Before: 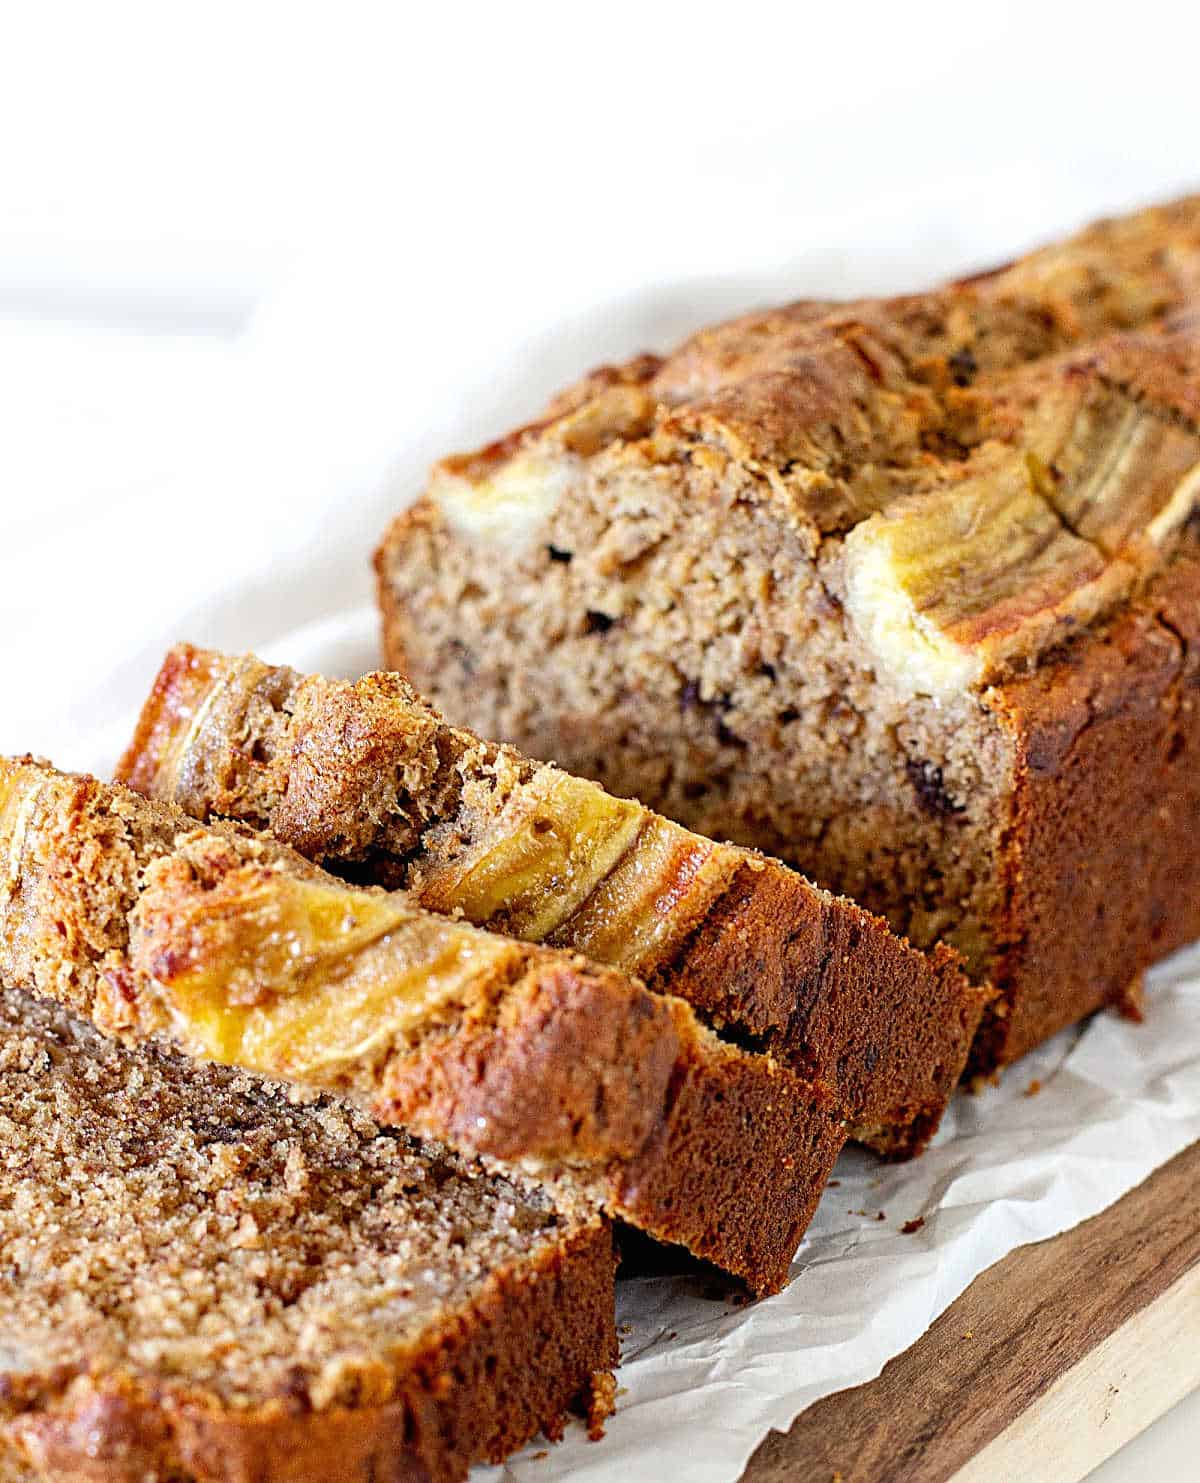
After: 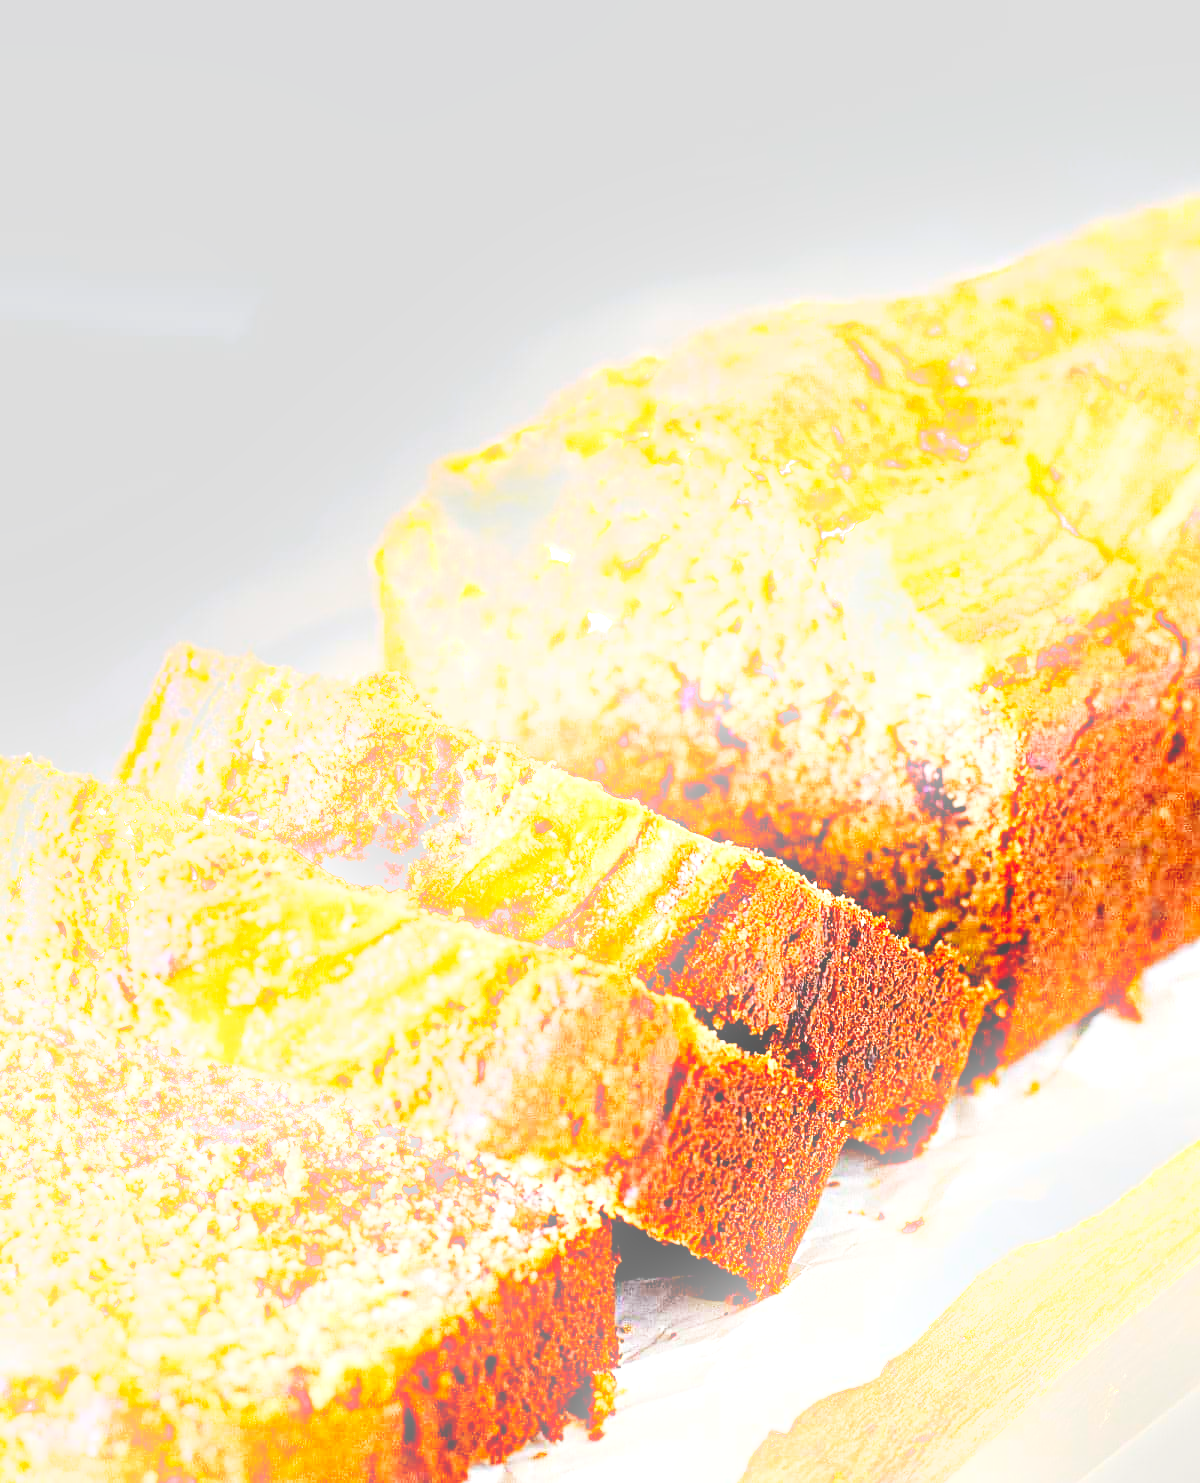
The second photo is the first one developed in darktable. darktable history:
exposure: black level correction 0, exposure 1.5 EV, compensate exposure bias true, compensate highlight preservation false
tone curve: curves: ch0 [(0, 0) (0.003, 0.068) (0.011, 0.068) (0.025, 0.068) (0.044, 0.068) (0.069, 0.072) (0.1, 0.072) (0.136, 0.077) (0.177, 0.095) (0.224, 0.126) (0.277, 0.2) (0.335, 0.3) (0.399, 0.407) (0.468, 0.52) (0.543, 0.624) (0.623, 0.721) (0.709, 0.811) (0.801, 0.88) (0.898, 0.942) (1, 1)], preserve colors none
bloom: on, module defaults
